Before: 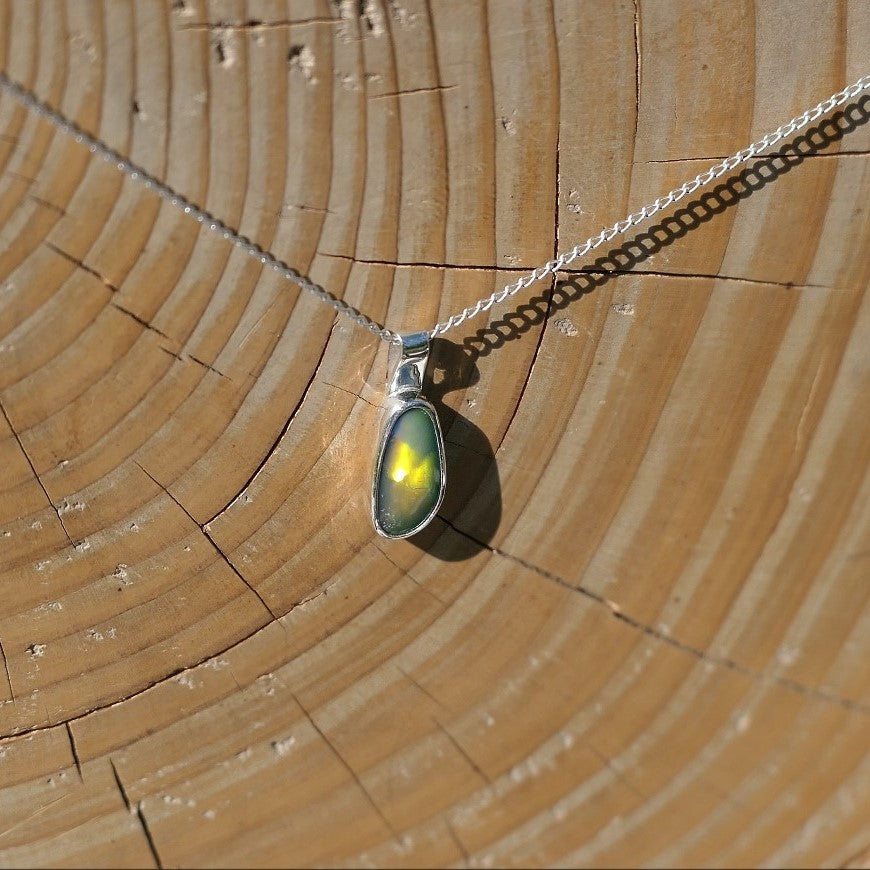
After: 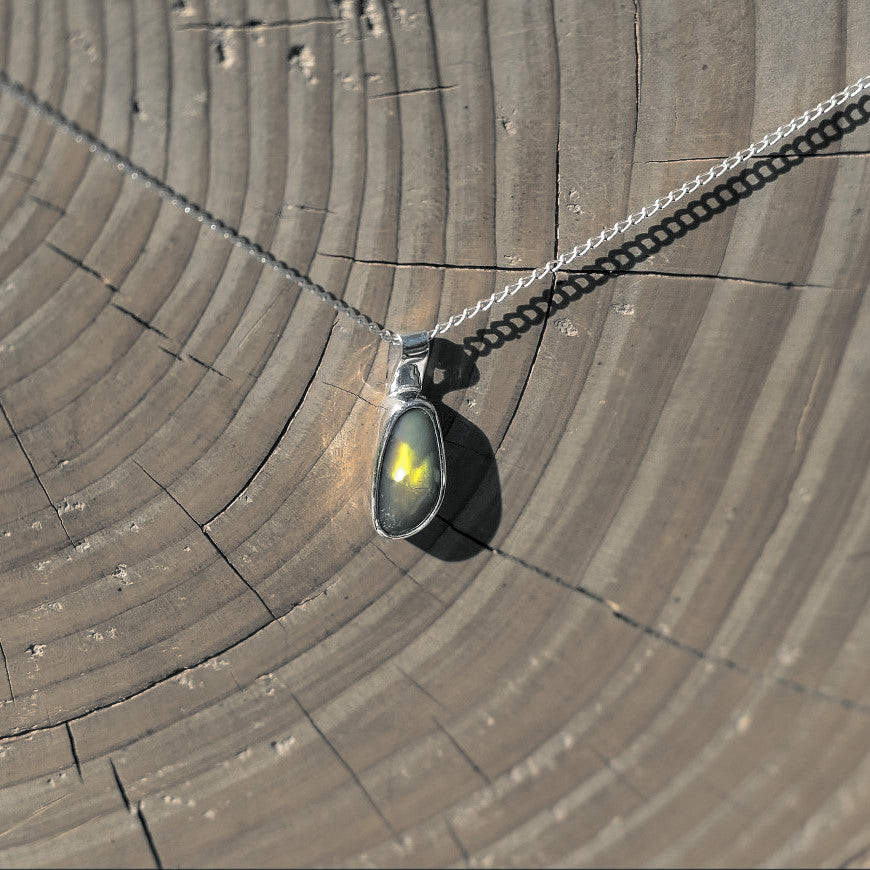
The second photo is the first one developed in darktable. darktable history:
split-toning: shadows › hue 190.8°, shadows › saturation 0.05, highlights › hue 54°, highlights › saturation 0.05, compress 0%
local contrast: on, module defaults
shadows and highlights: shadows 20.55, highlights -20.99, soften with gaussian
